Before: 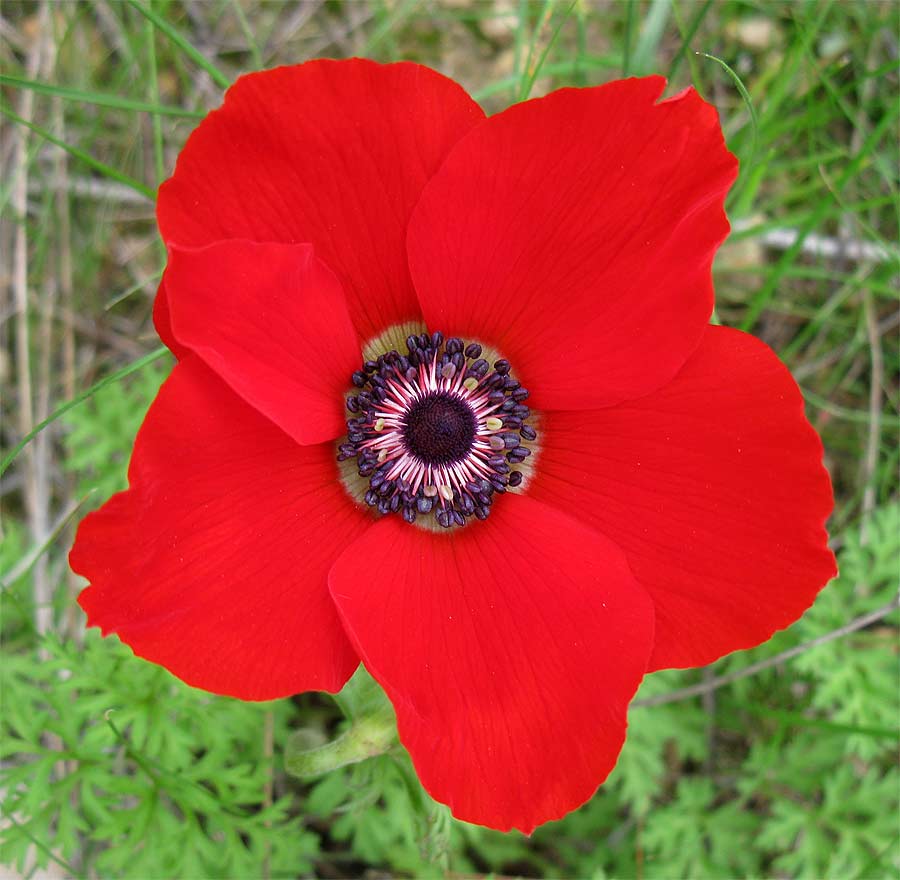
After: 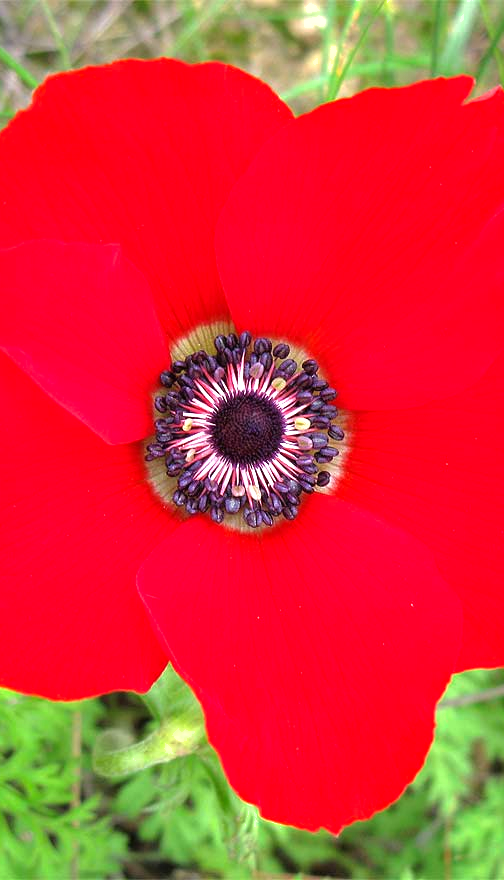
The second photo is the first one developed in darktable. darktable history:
exposure: black level correction 0, exposure 0.499 EV, compensate highlight preservation false
shadows and highlights: shadows 29.81
crop: left 21.344%, right 22.545%
tone equalizer: -8 EV -0.39 EV, -7 EV -0.365 EV, -6 EV -0.299 EV, -5 EV -0.197 EV, -3 EV 0.204 EV, -2 EV 0.31 EV, -1 EV 0.389 EV, +0 EV 0.444 EV
